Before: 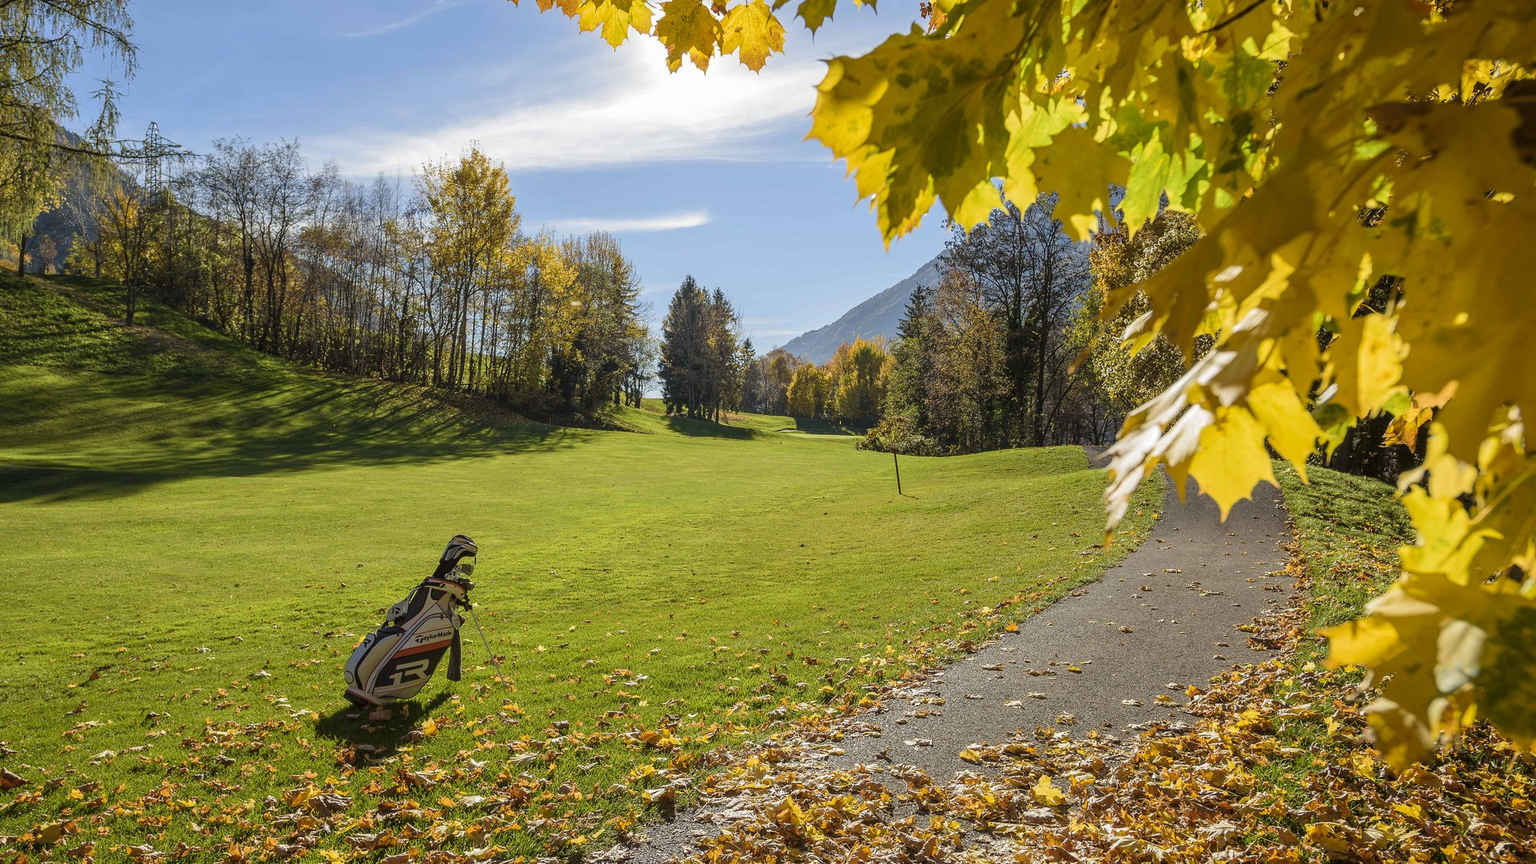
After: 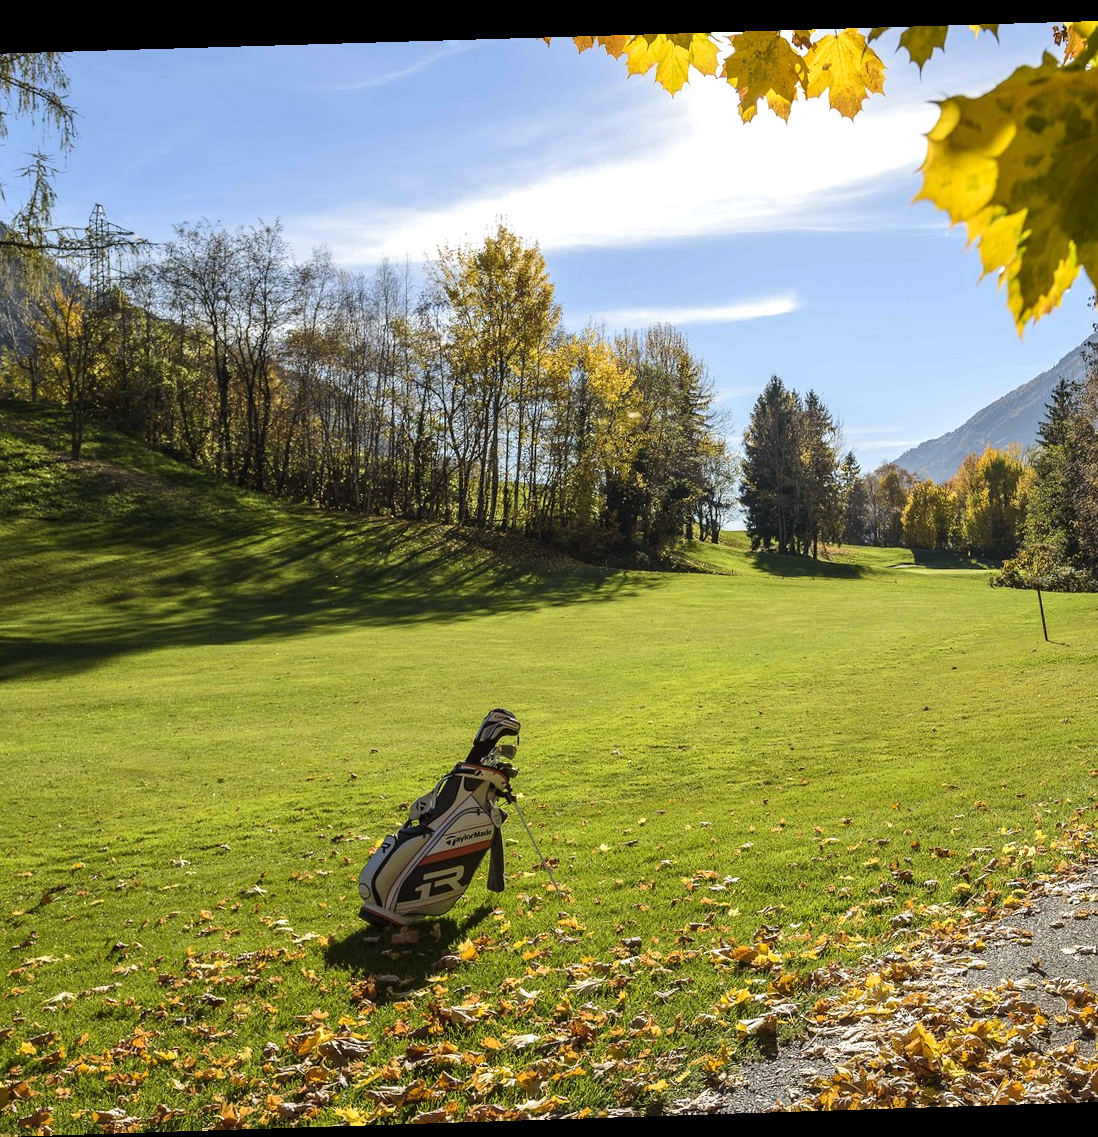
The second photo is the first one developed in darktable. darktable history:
rotate and perspective: rotation -1.77°, lens shift (horizontal) 0.004, automatic cropping off
crop: left 5.114%, right 38.589%
tone equalizer: -8 EV -0.417 EV, -7 EV -0.389 EV, -6 EV -0.333 EV, -5 EV -0.222 EV, -3 EV 0.222 EV, -2 EV 0.333 EV, -1 EV 0.389 EV, +0 EV 0.417 EV, edges refinement/feathering 500, mask exposure compensation -1.57 EV, preserve details no
